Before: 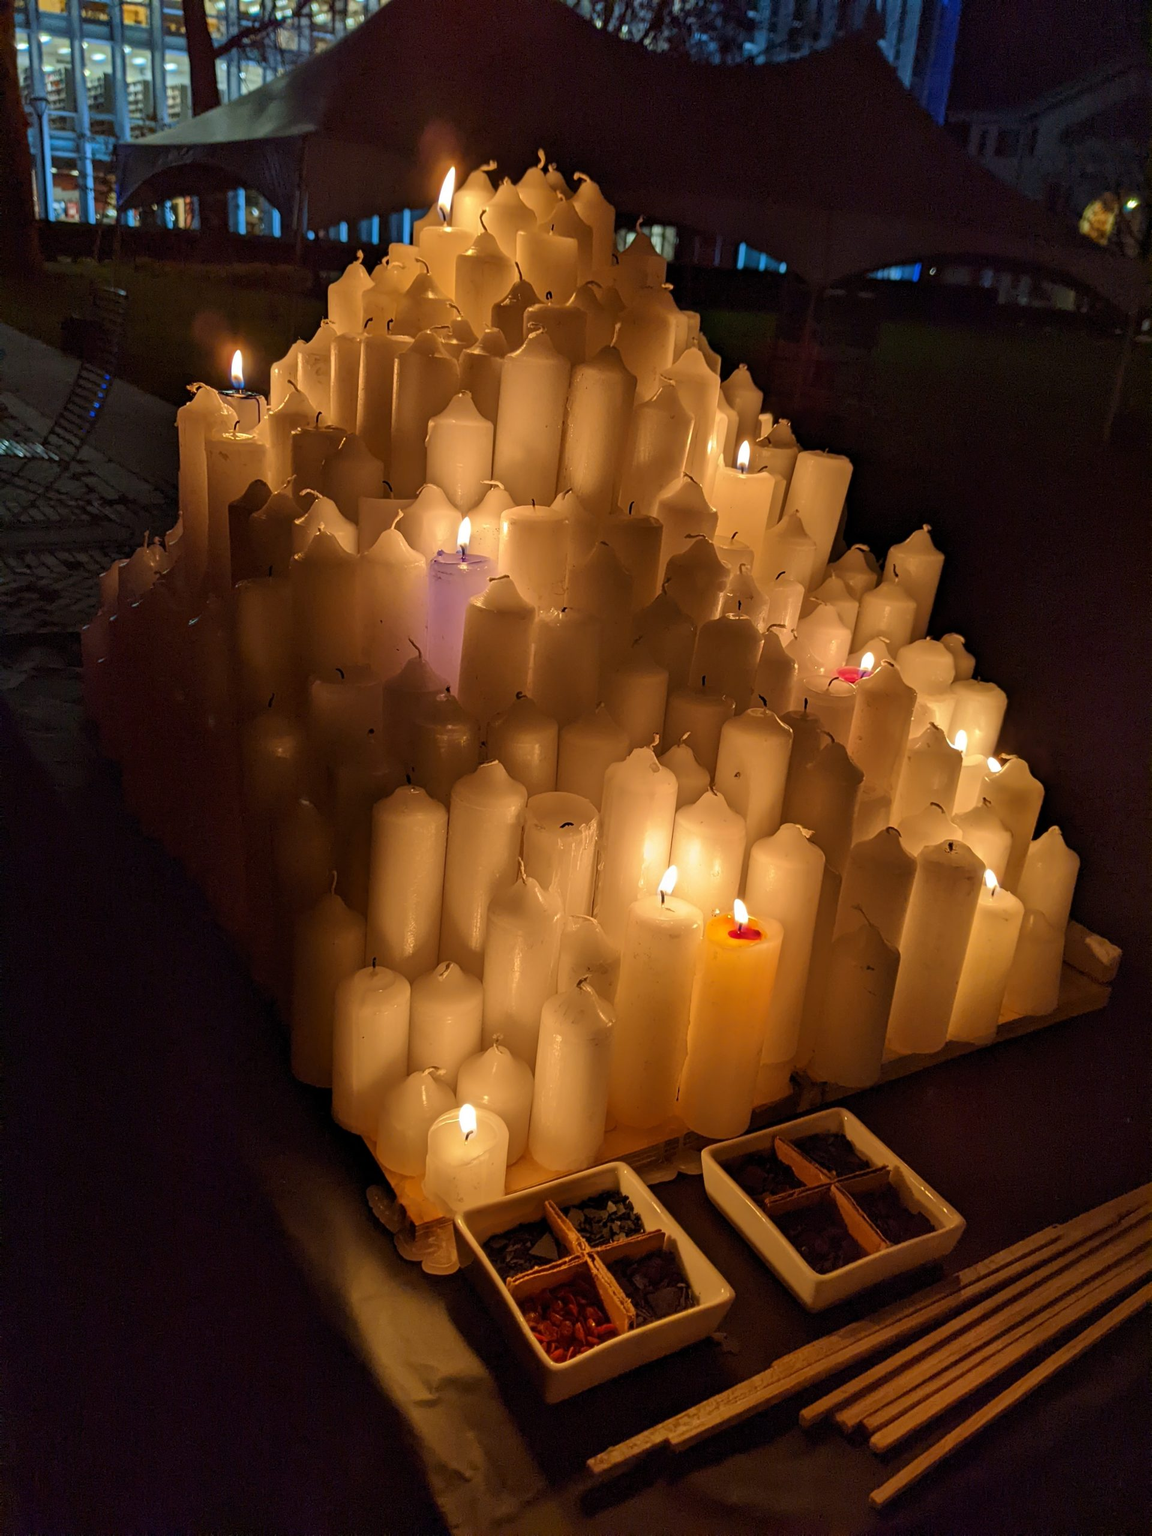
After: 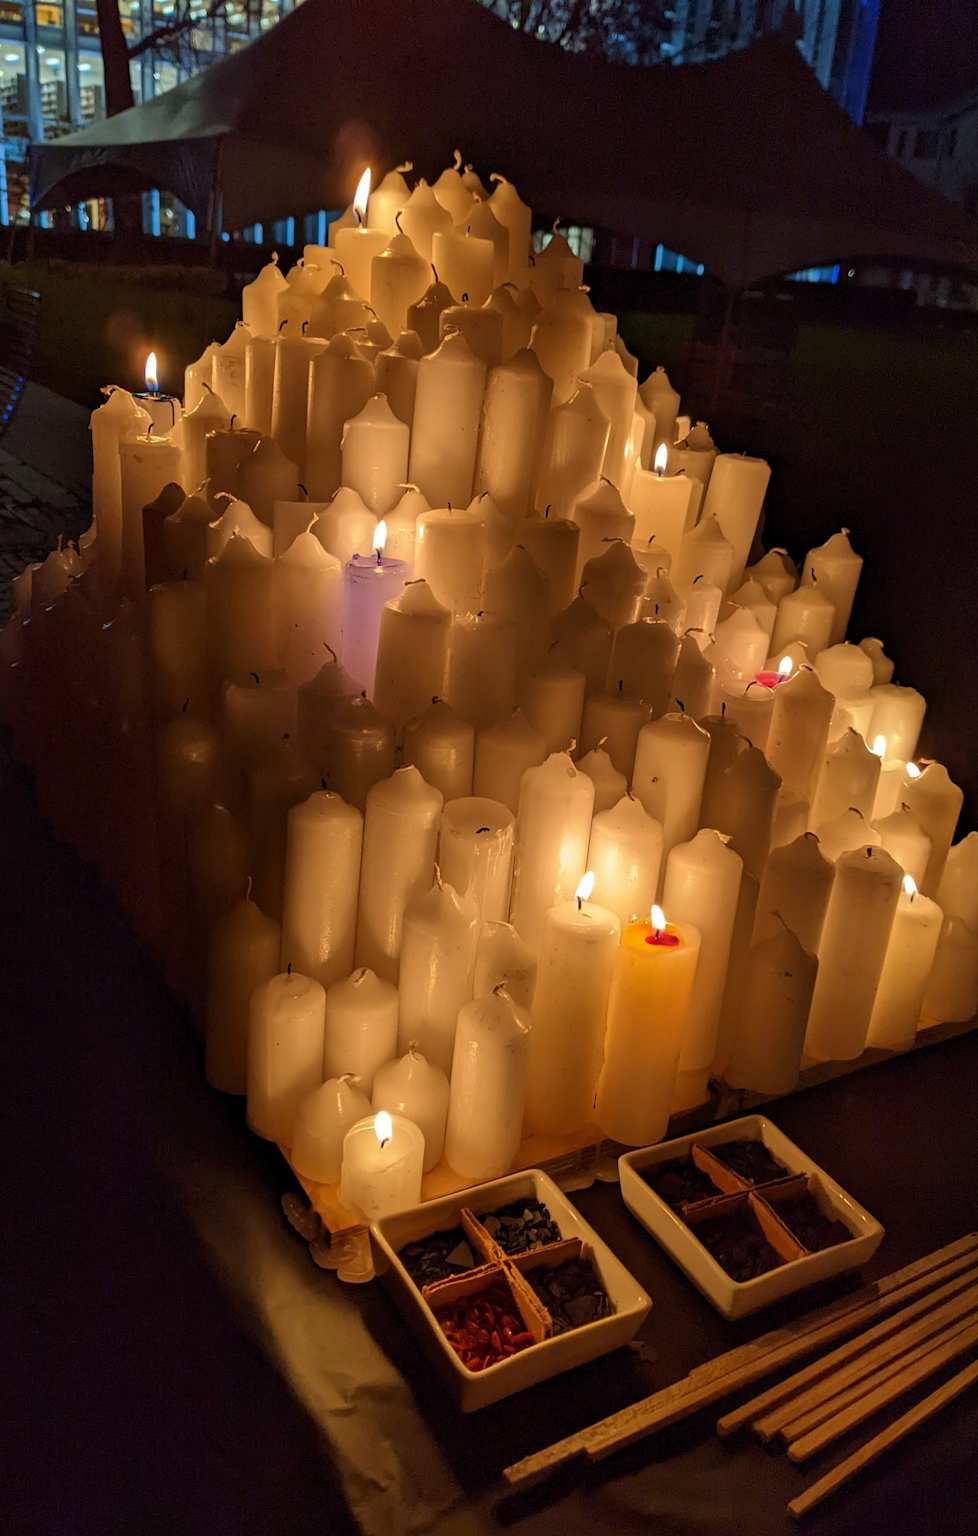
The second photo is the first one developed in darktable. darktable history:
crop: left 7.598%, right 7.873%
exposure: exposure -0.01 EV, compensate highlight preservation false
